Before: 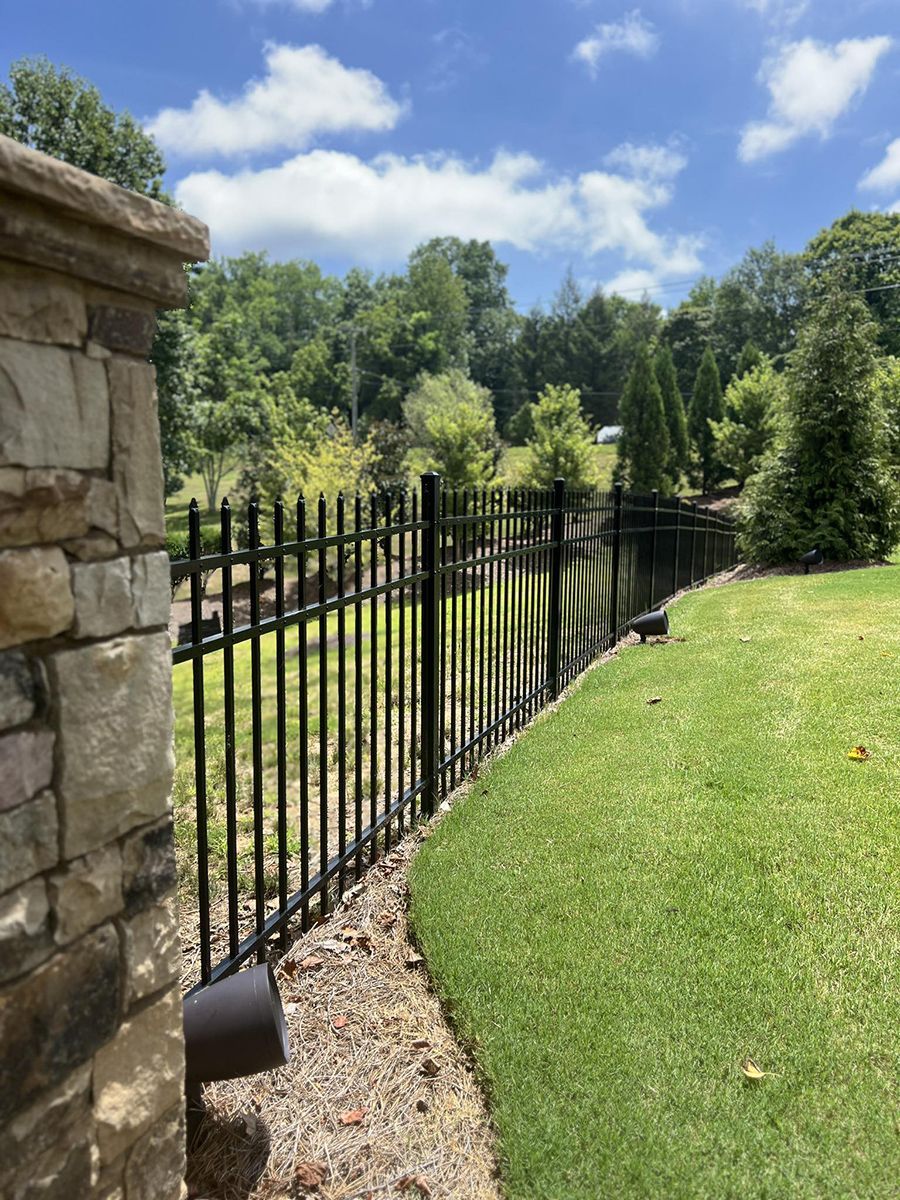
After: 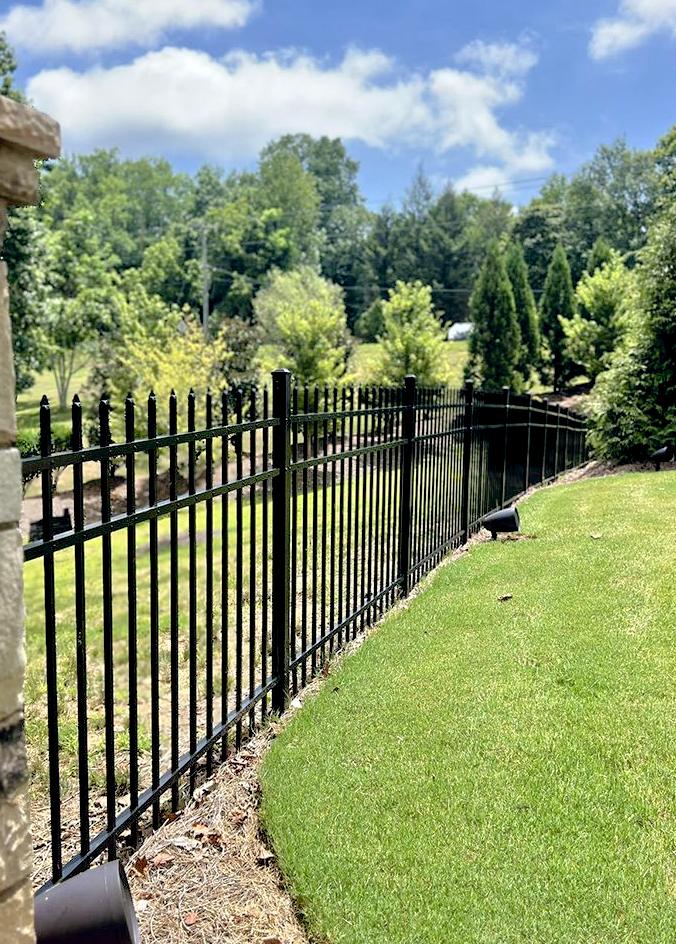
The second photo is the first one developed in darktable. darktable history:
color balance rgb: global offset › chroma 0.066%, global offset › hue 253.82°, perceptual saturation grading › global saturation -0.03%
exposure: black level correction 0.009, compensate exposure bias true, compensate highlight preservation false
tone equalizer: -7 EV 0.154 EV, -6 EV 0.574 EV, -5 EV 1.14 EV, -4 EV 1.3 EV, -3 EV 1.12 EV, -2 EV 0.6 EV, -1 EV 0.166 EV, mask exposure compensation -0.511 EV
crop: left 16.61%, top 8.61%, right 8.27%, bottom 12.652%
